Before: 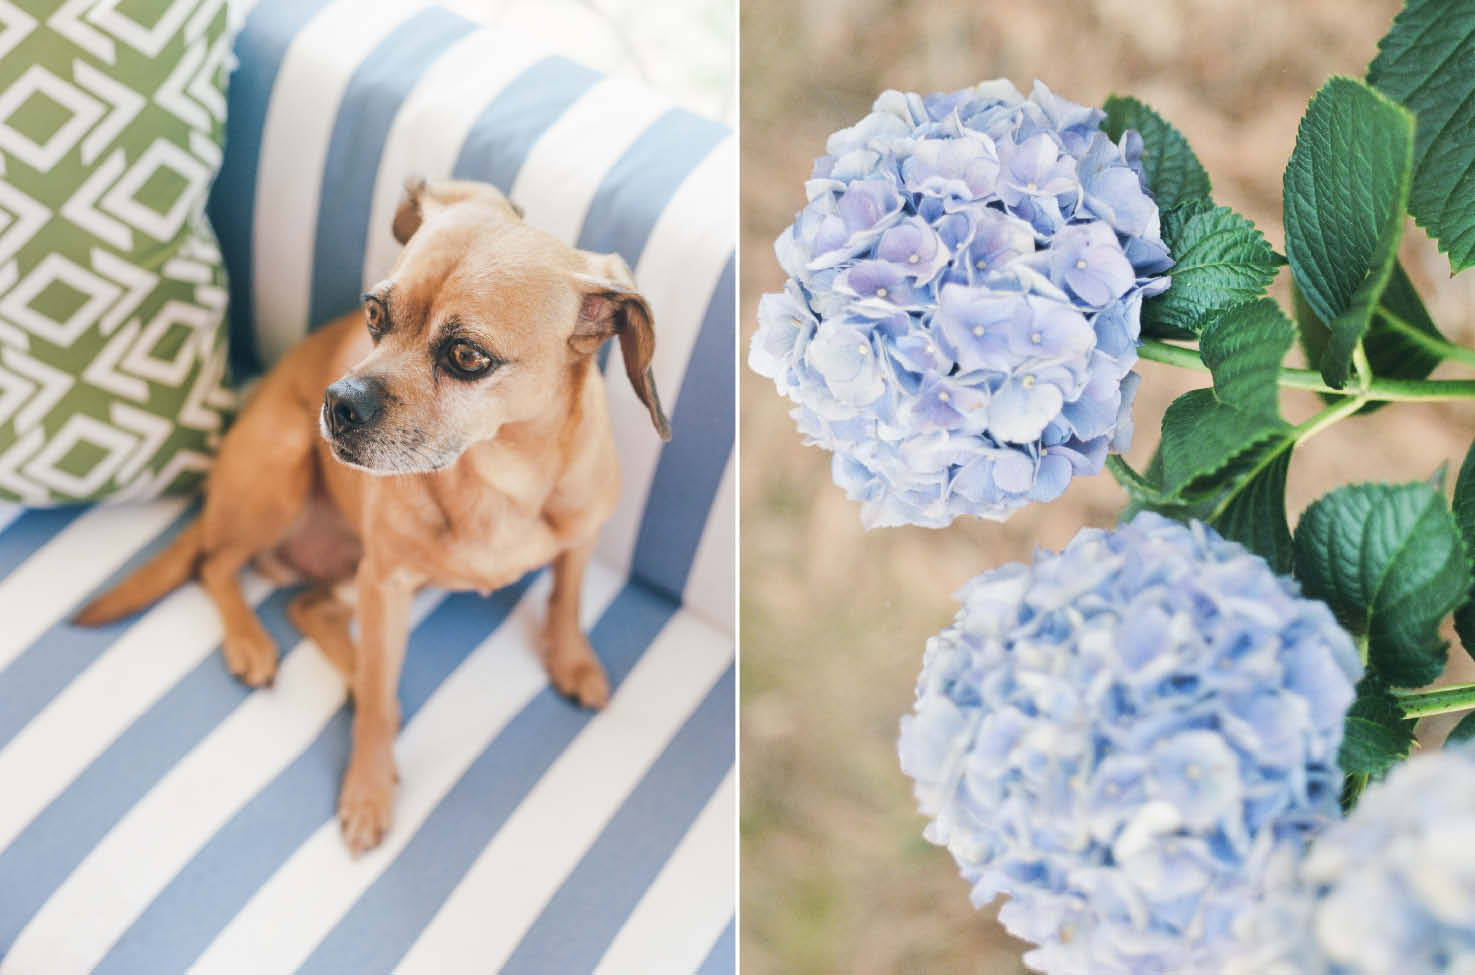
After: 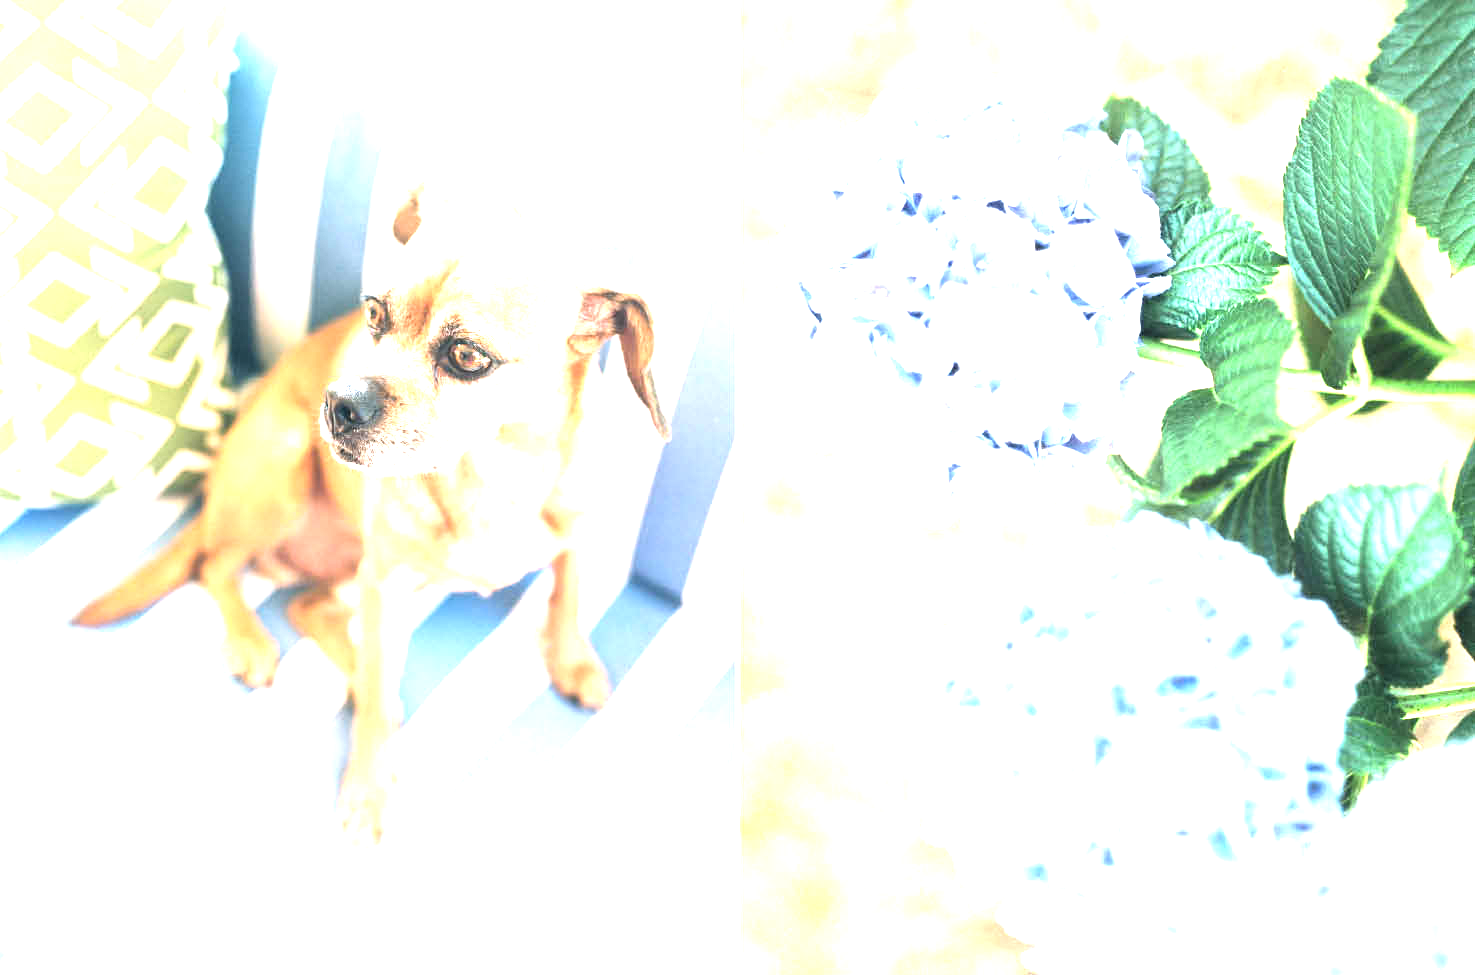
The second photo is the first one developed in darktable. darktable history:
tone equalizer: -8 EV -1.05 EV, -7 EV -1.01 EV, -6 EV -0.828 EV, -5 EV -0.573 EV, -3 EV 0.603 EV, -2 EV 0.848 EV, -1 EV 0.999 EV, +0 EV 1.07 EV
exposure: black level correction 0, exposure 1.001 EV, compensate highlight preservation false
